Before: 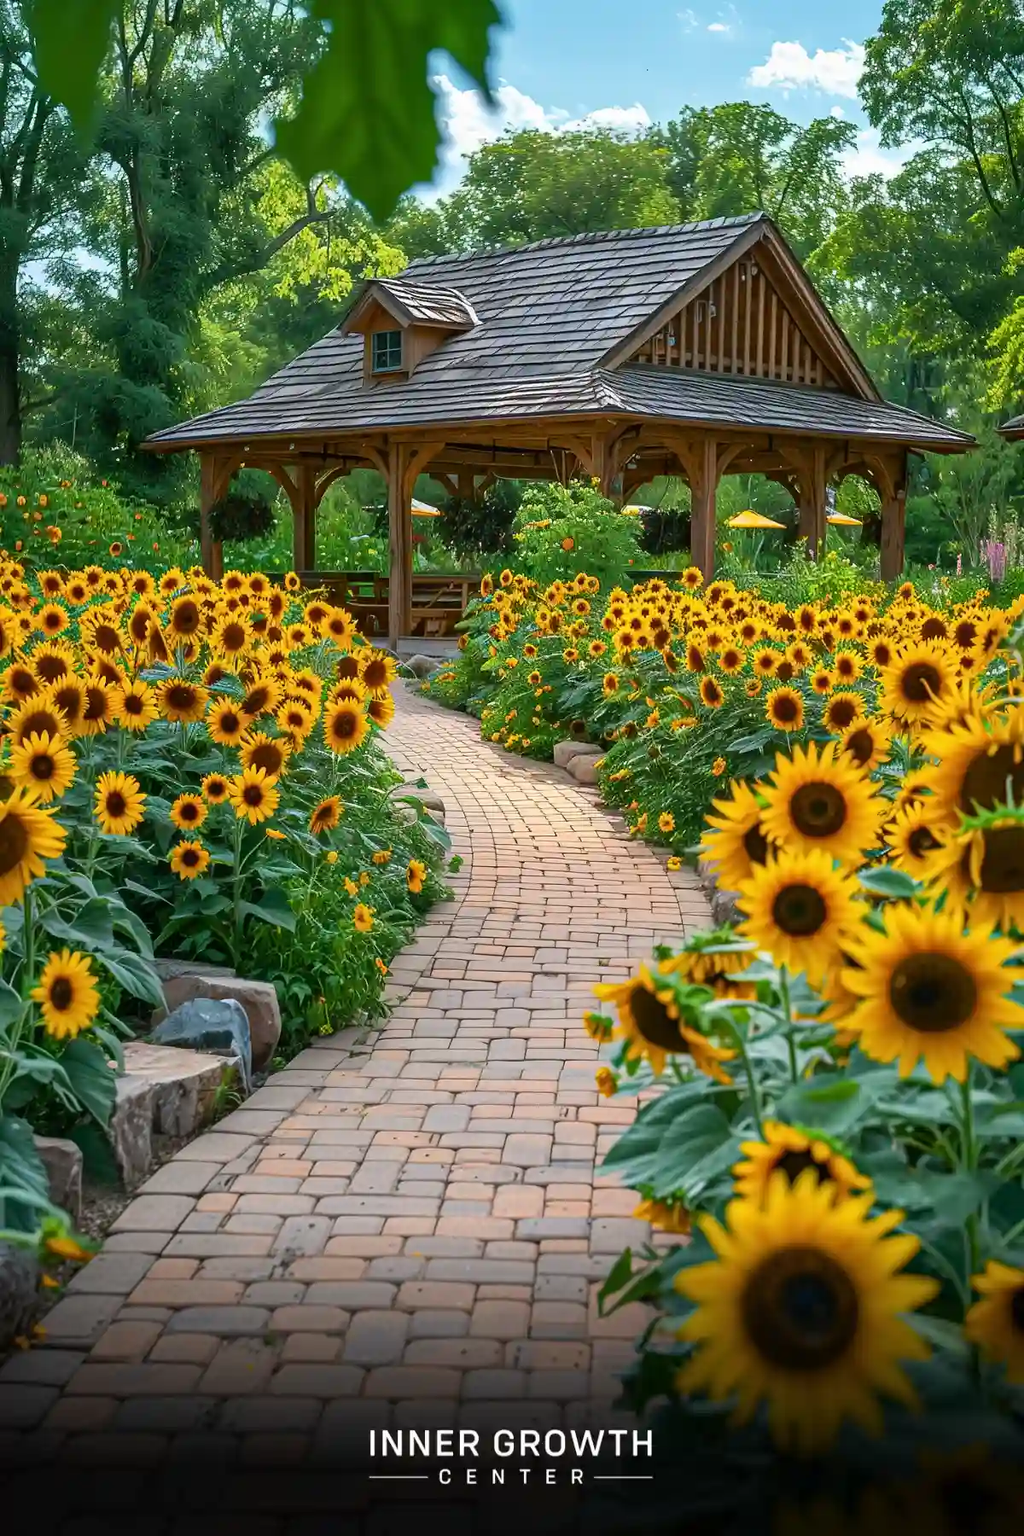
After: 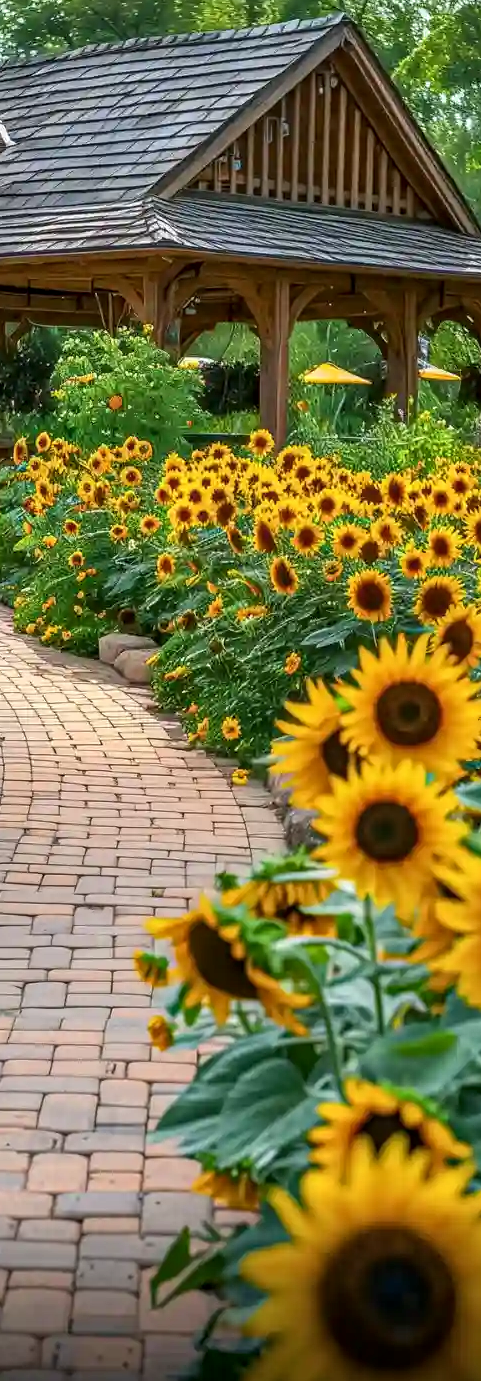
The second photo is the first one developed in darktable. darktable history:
local contrast: on, module defaults
crop: left 45.856%, top 13.11%, right 14.012%, bottom 10.115%
